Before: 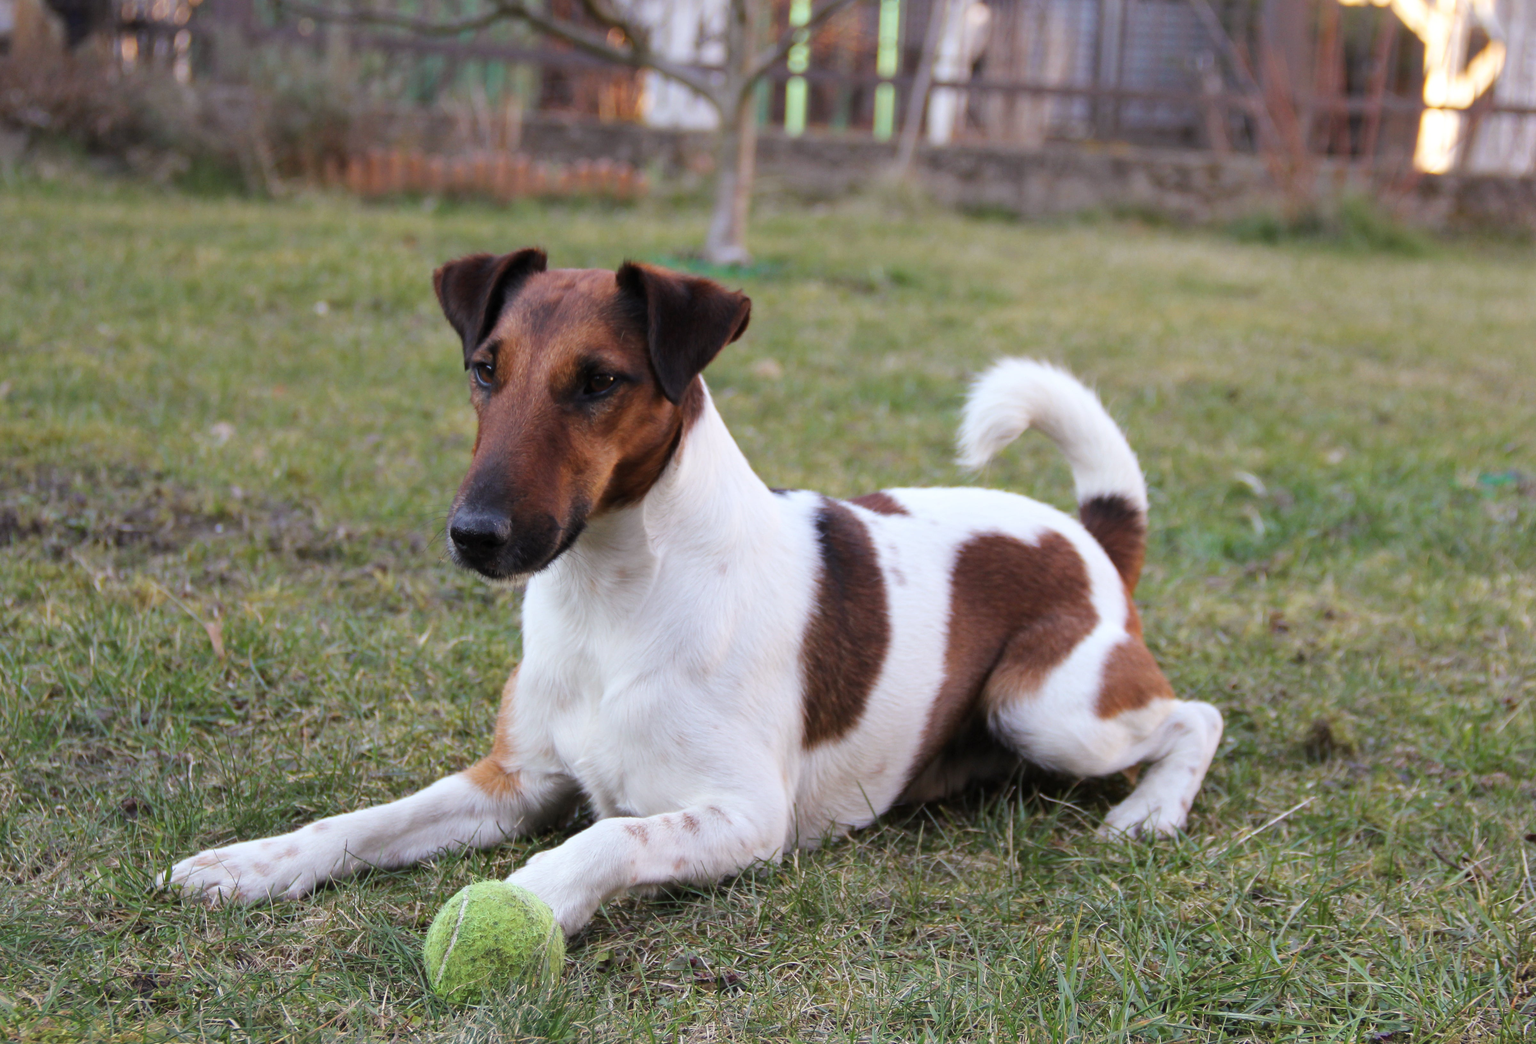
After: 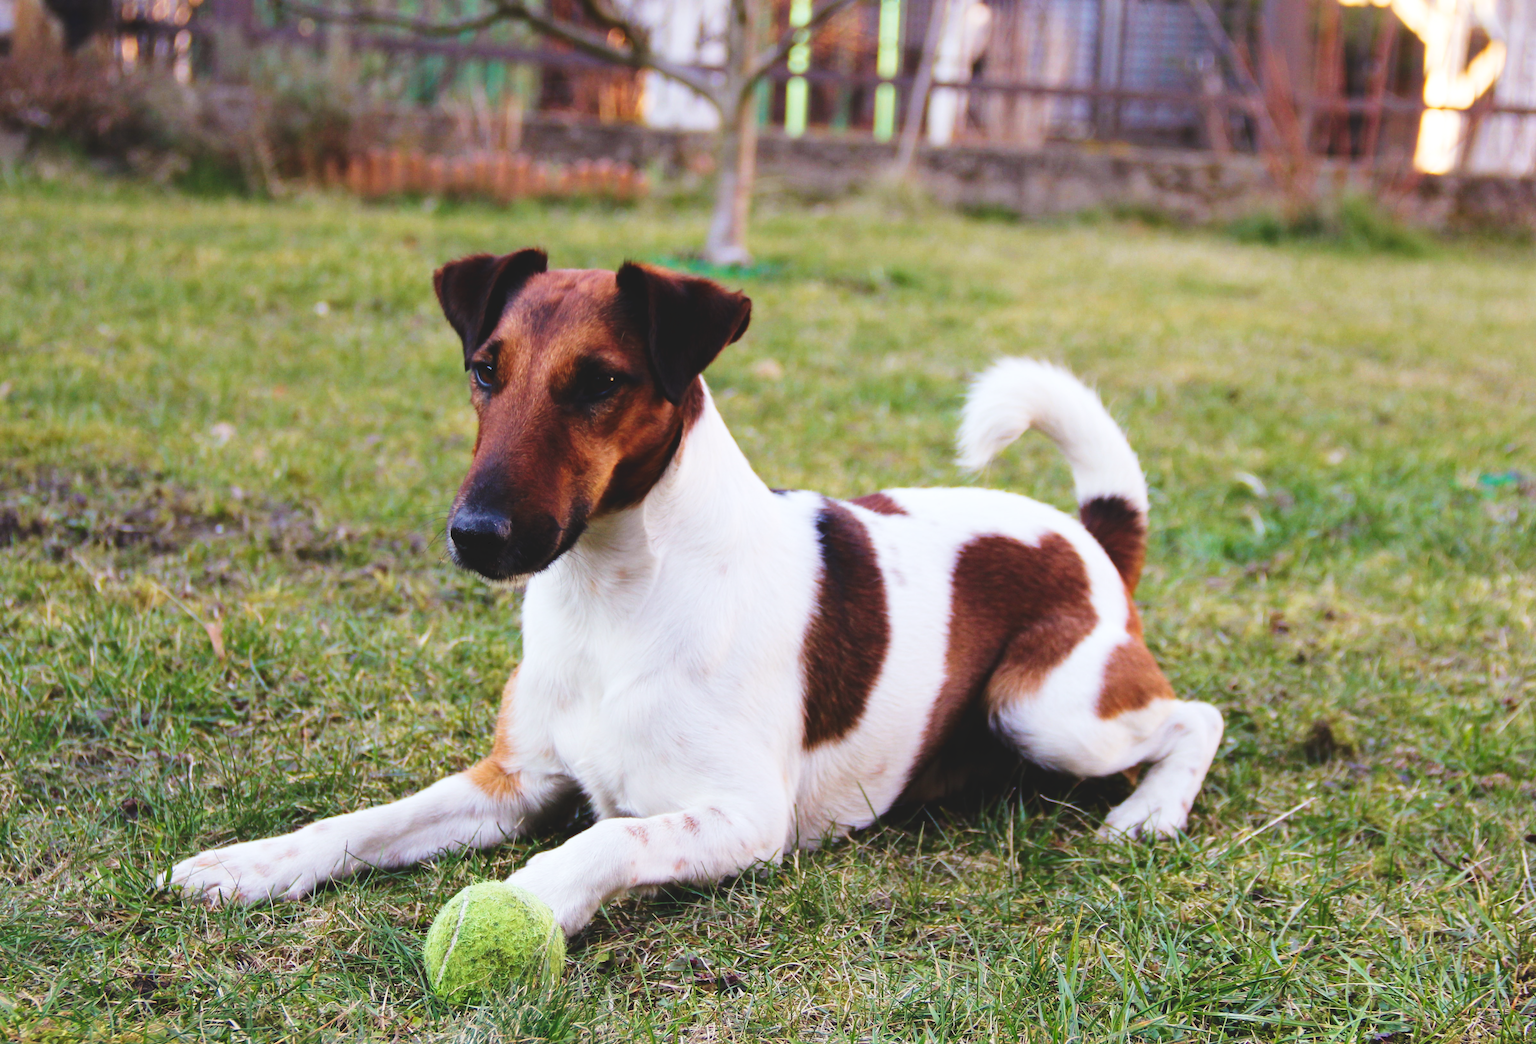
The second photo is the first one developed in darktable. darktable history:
velvia: on, module defaults
tone curve: curves: ch0 [(0, 0) (0.003, 0.108) (0.011, 0.108) (0.025, 0.108) (0.044, 0.113) (0.069, 0.113) (0.1, 0.121) (0.136, 0.136) (0.177, 0.16) (0.224, 0.192) (0.277, 0.246) (0.335, 0.324) (0.399, 0.419) (0.468, 0.518) (0.543, 0.622) (0.623, 0.721) (0.709, 0.815) (0.801, 0.893) (0.898, 0.949) (1, 1)], preserve colors none
